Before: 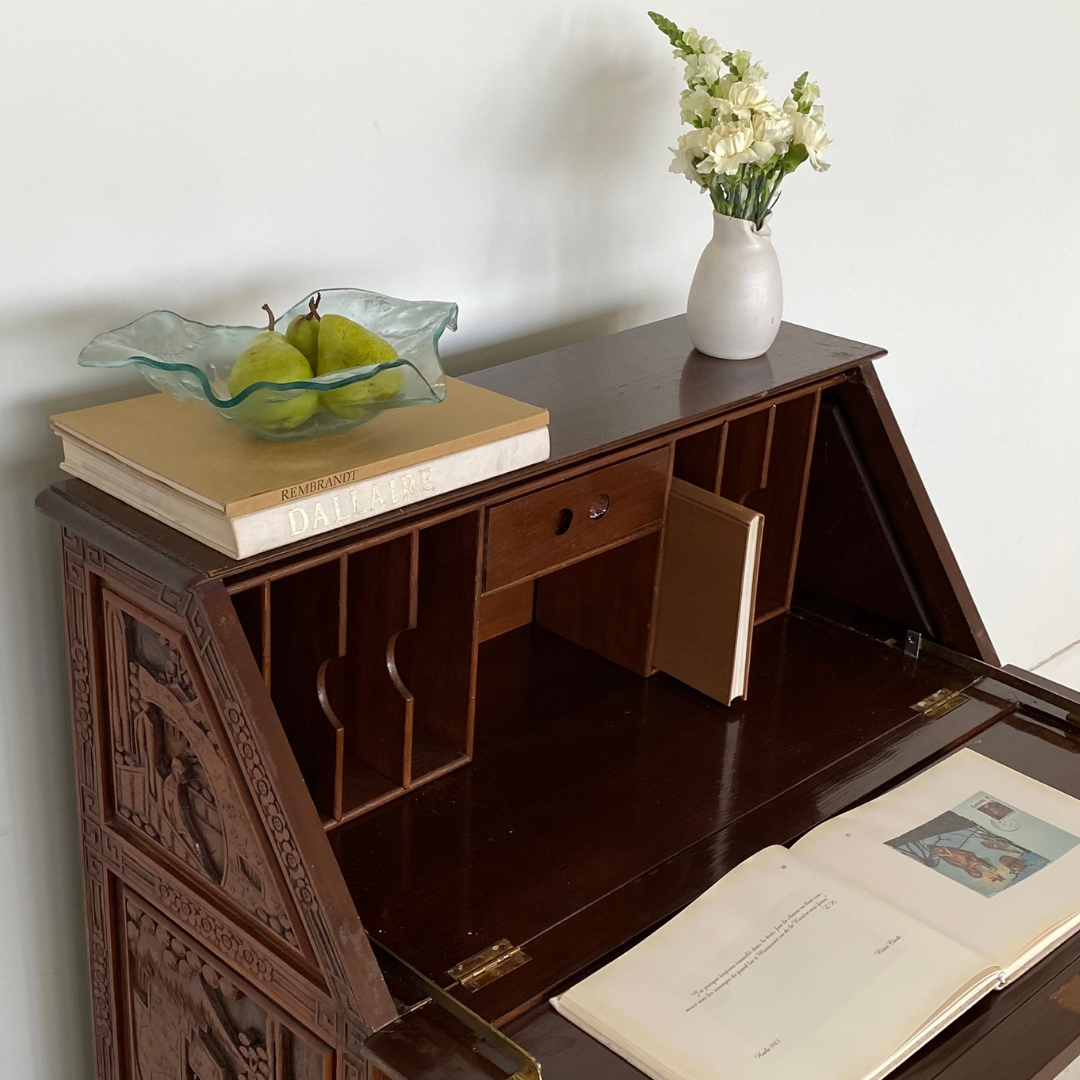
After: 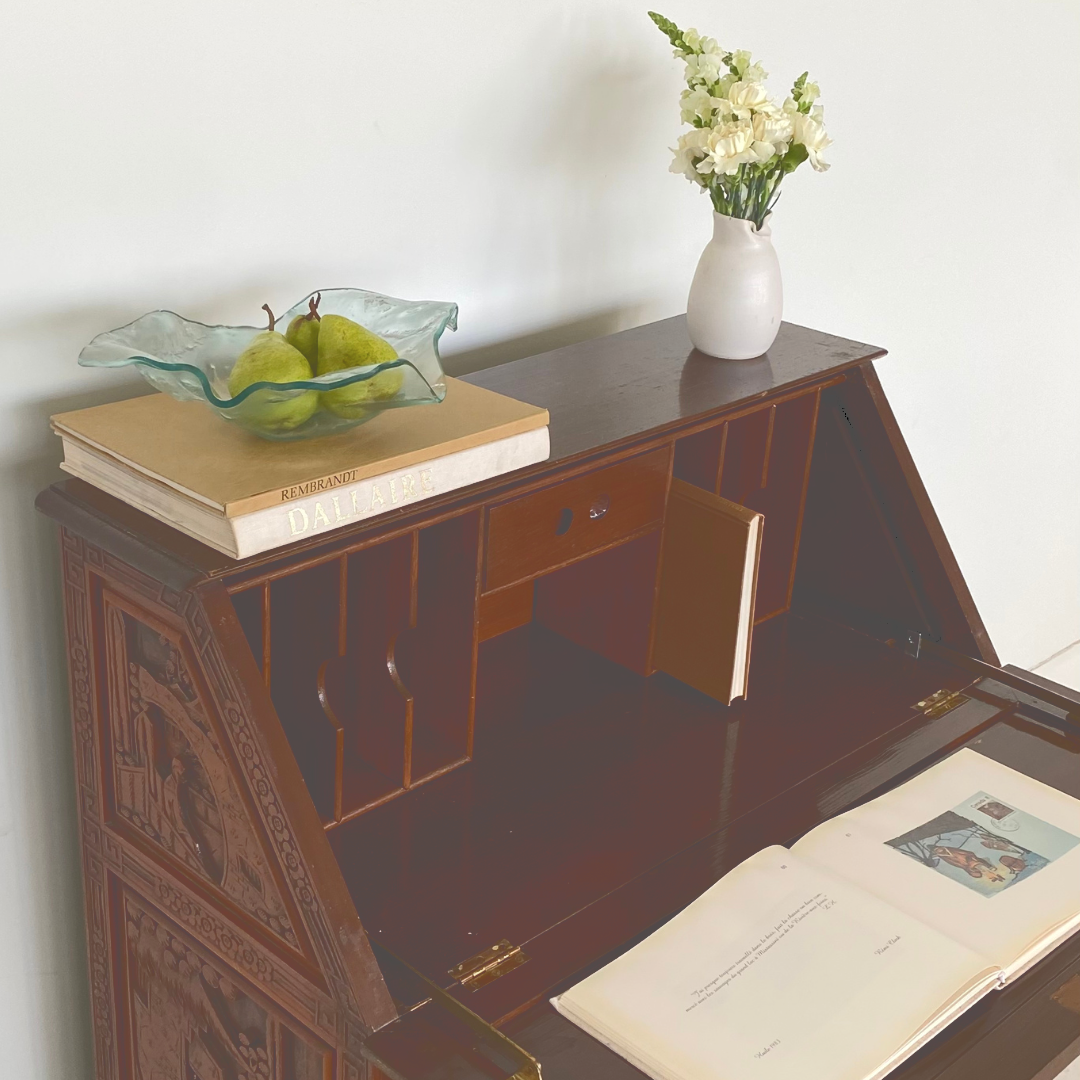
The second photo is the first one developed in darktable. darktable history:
tone curve: curves: ch0 [(0, 0) (0.003, 0.319) (0.011, 0.319) (0.025, 0.319) (0.044, 0.323) (0.069, 0.324) (0.1, 0.328) (0.136, 0.329) (0.177, 0.337) (0.224, 0.351) (0.277, 0.373) (0.335, 0.413) (0.399, 0.458) (0.468, 0.533) (0.543, 0.617) (0.623, 0.71) (0.709, 0.783) (0.801, 0.849) (0.898, 0.911) (1, 1)], color space Lab, independent channels, preserve colors none
tone equalizer: mask exposure compensation -0.5 EV
